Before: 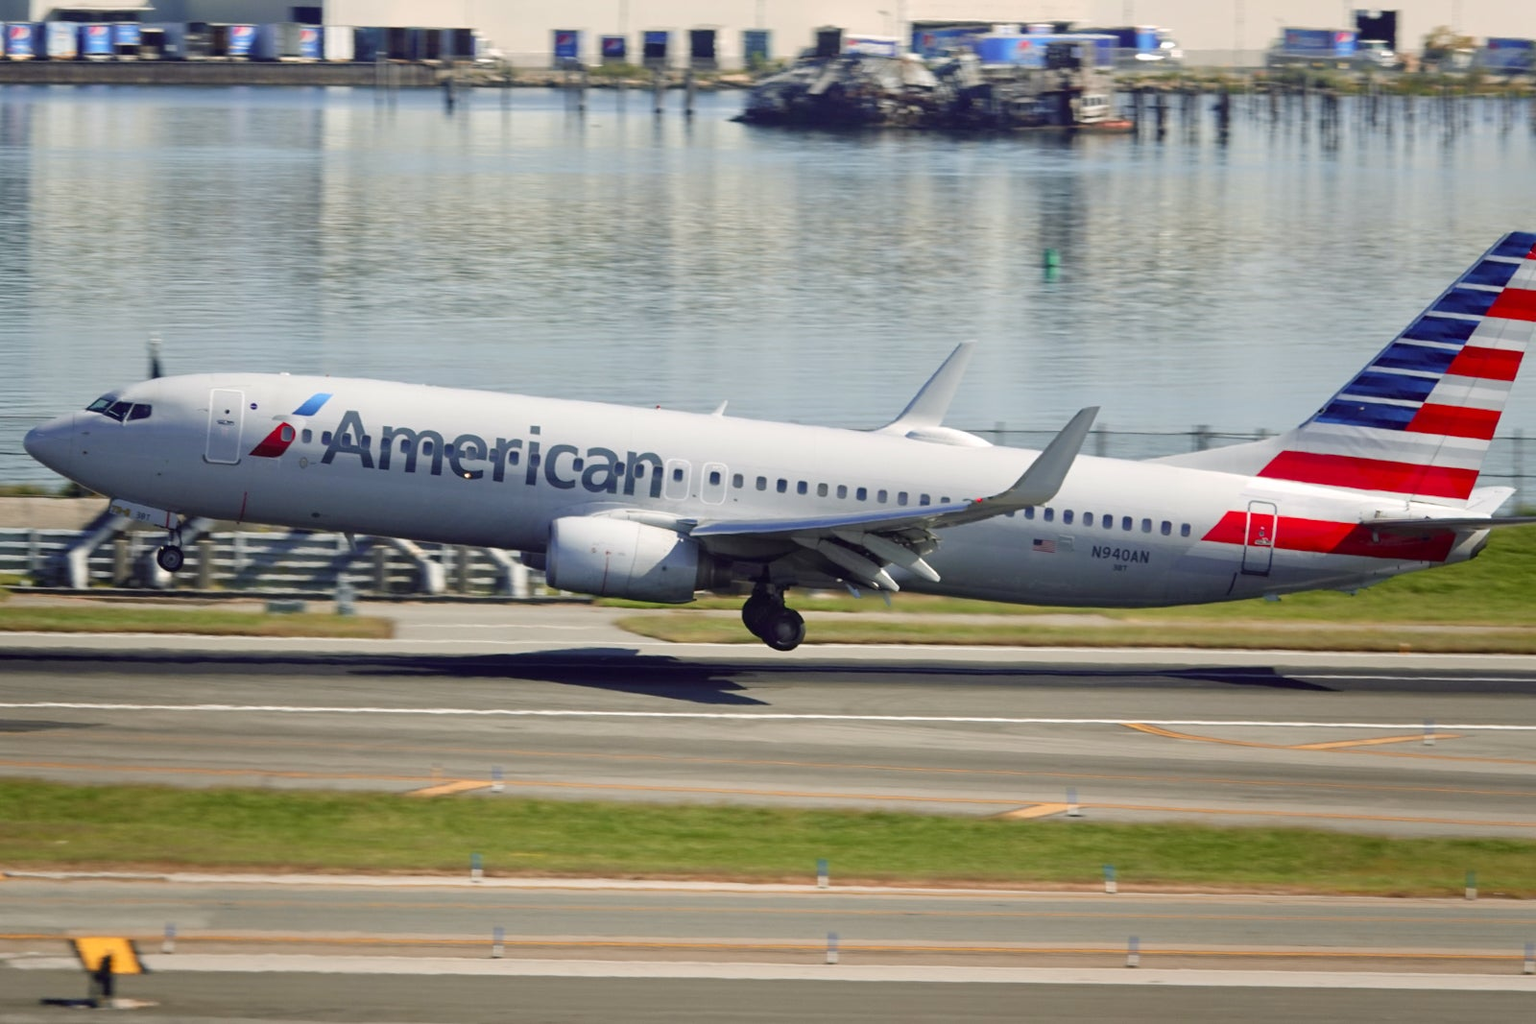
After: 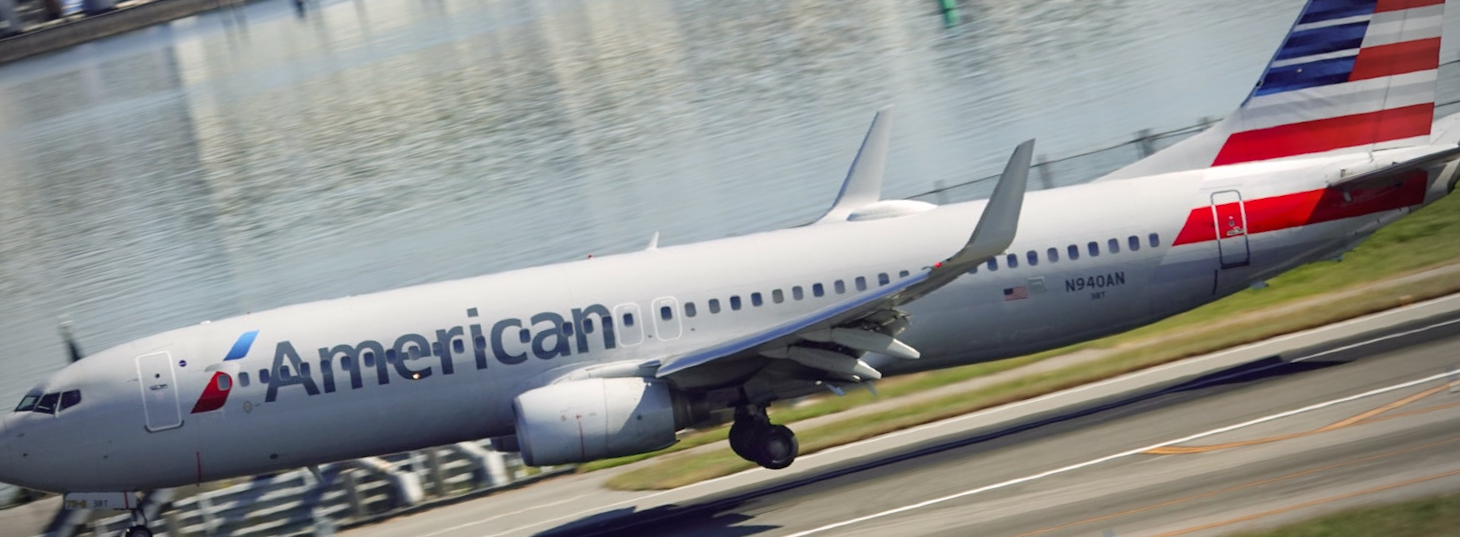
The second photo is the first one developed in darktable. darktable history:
crop: top 3.857%, bottom 21.132%
vignetting: fall-off start 79.43%, saturation -0.649, width/height ratio 1.327, unbound false
rotate and perspective: rotation -14.8°, crop left 0.1, crop right 0.903, crop top 0.25, crop bottom 0.748
